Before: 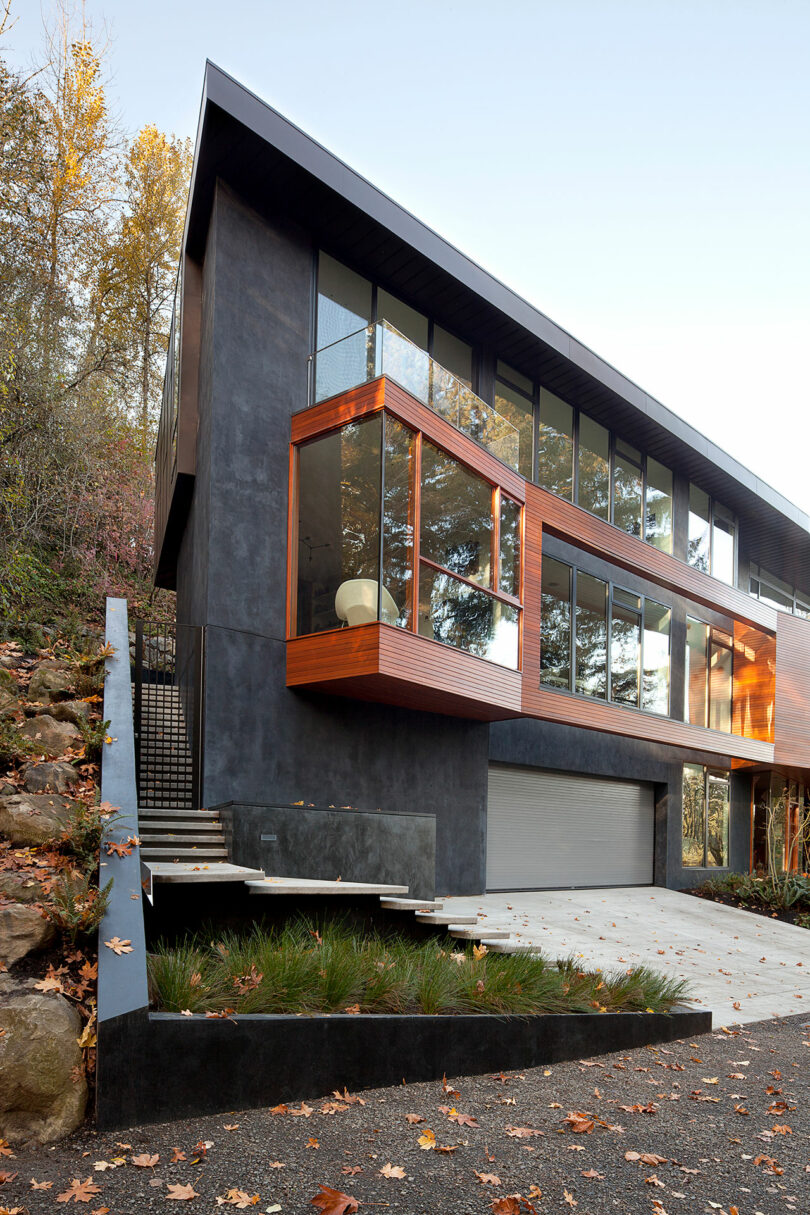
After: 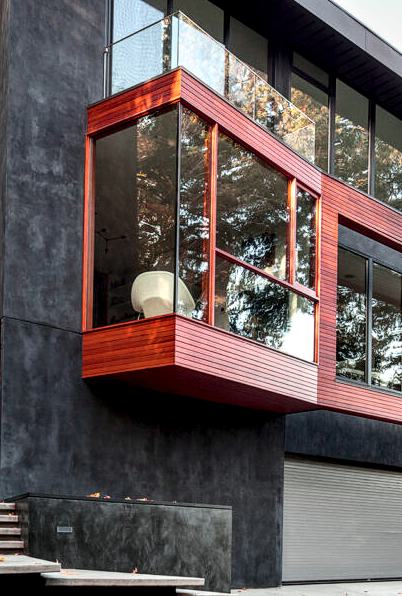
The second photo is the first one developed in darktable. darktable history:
crop: left 25.291%, top 25.403%, right 24.989%, bottom 25.48%
tone curve: curves: ch0 [(0, 0.023) (0.217, 0.19) (0.754, 0.801) (1, 0.977)]; ch1 [(0, 0) (0.392, 0.398) (0.5, 0.5) (0.521, 0.529) (0.56, 0.592) (1, 1)]; ch2 [(0, 0) (0.5, 0.5) (0.579, 0.561) (0.65, 0.657) (1, 1)], color space Lab, independent channels, preserve colors none
local contrast: highlights 20%, shadows 70%, detail 171%
